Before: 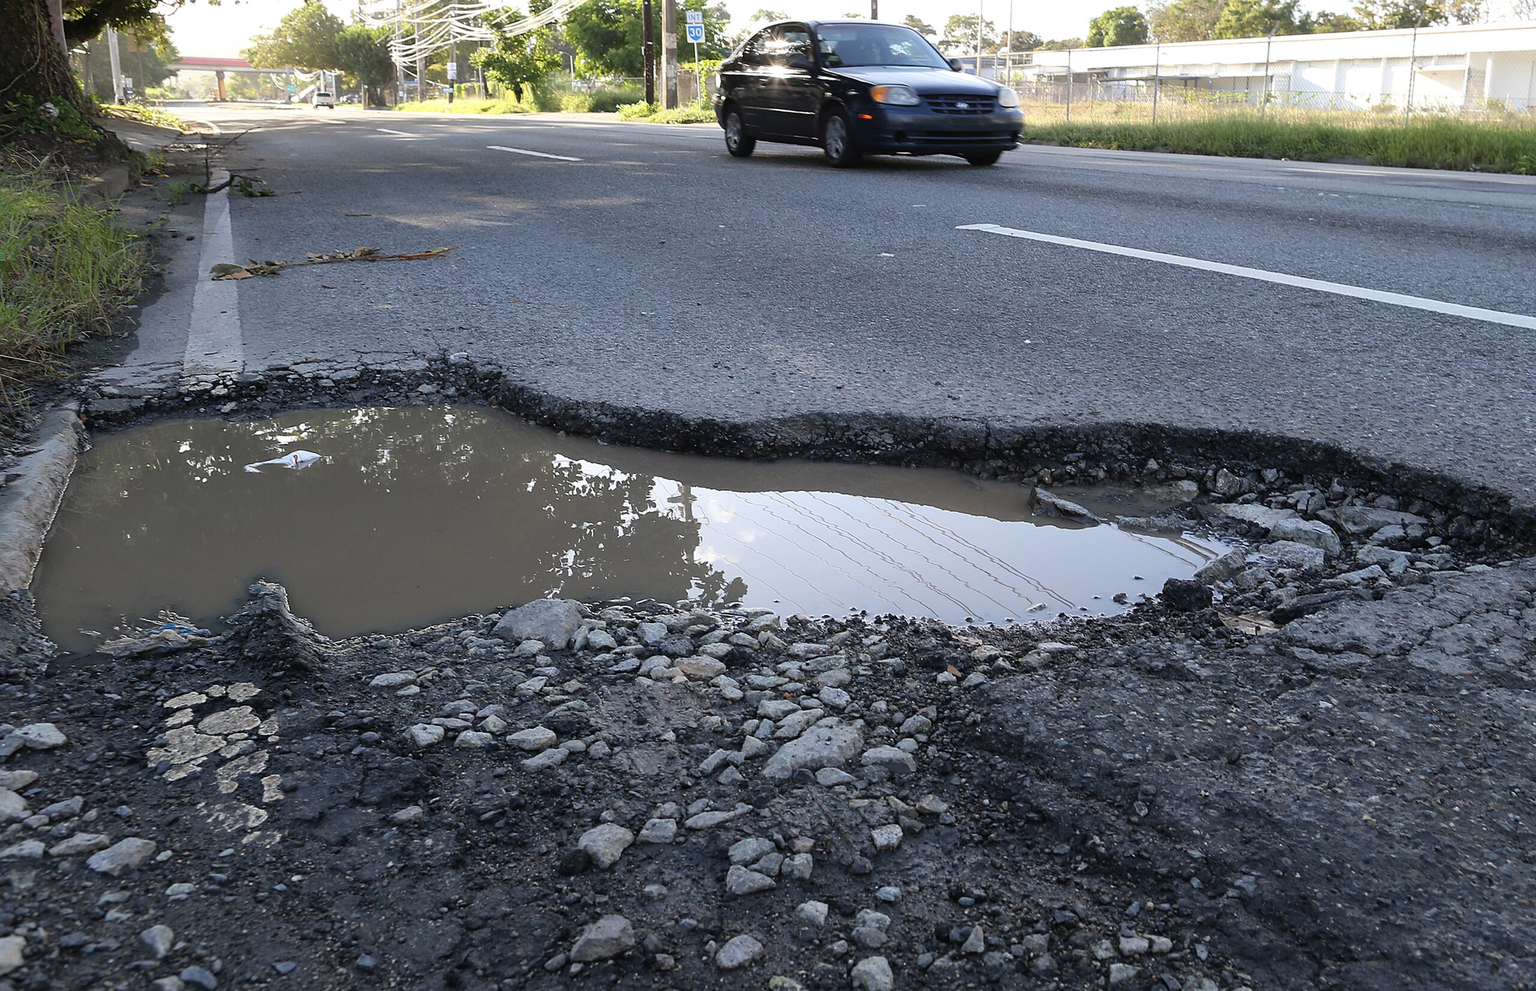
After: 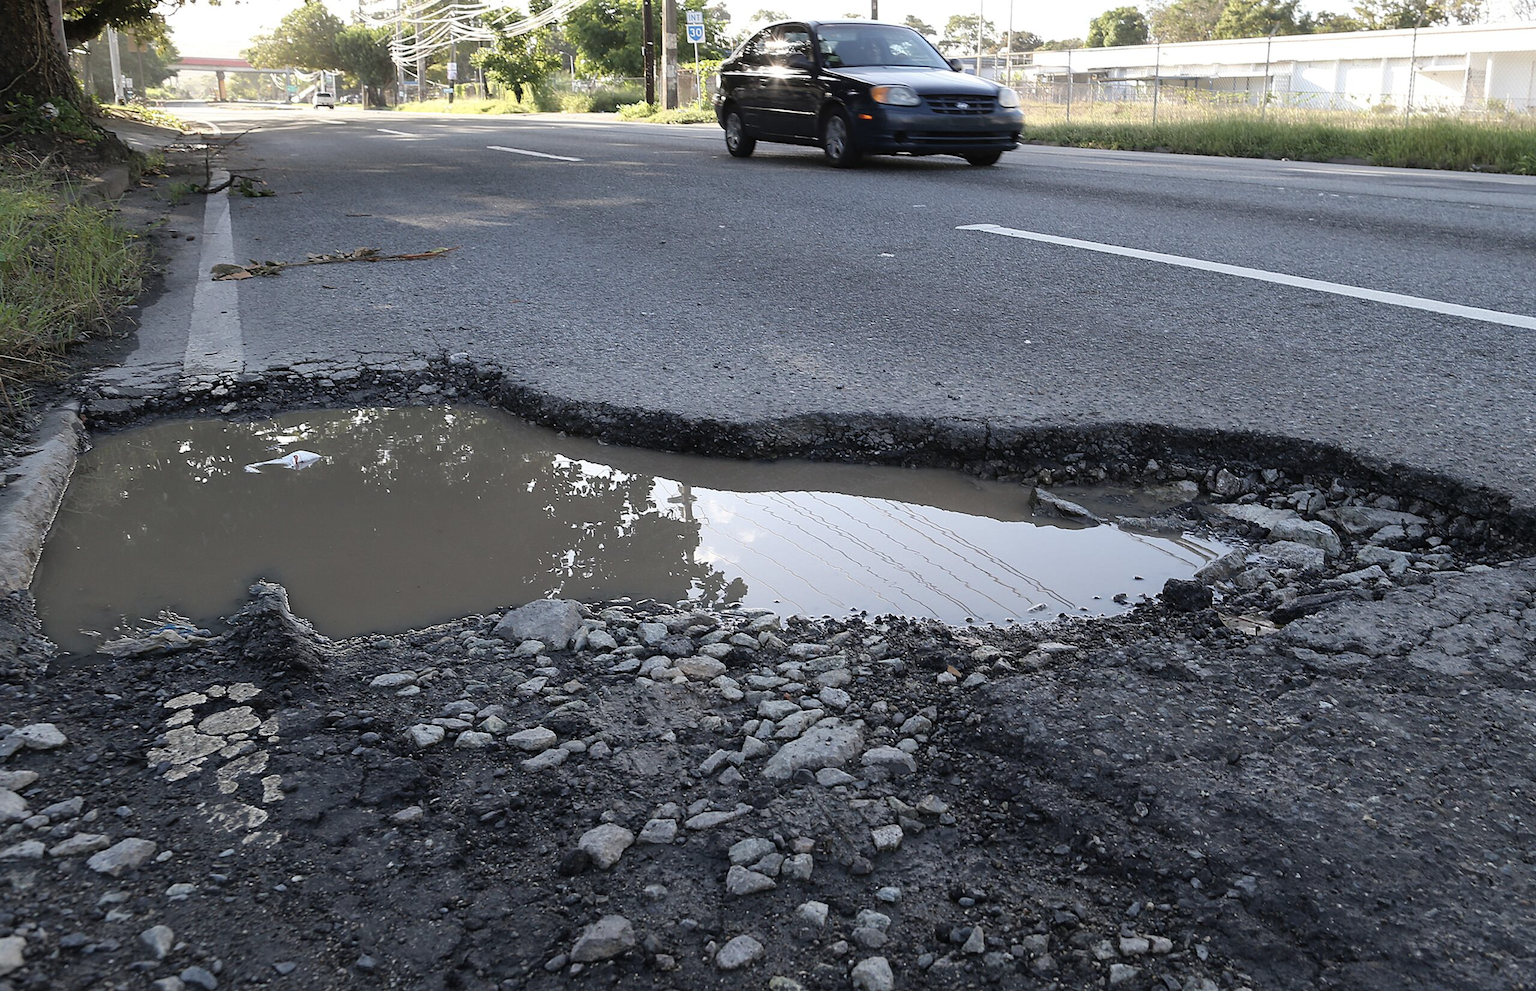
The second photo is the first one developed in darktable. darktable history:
color correction: highlights b* 0.011, saturation 0.782
